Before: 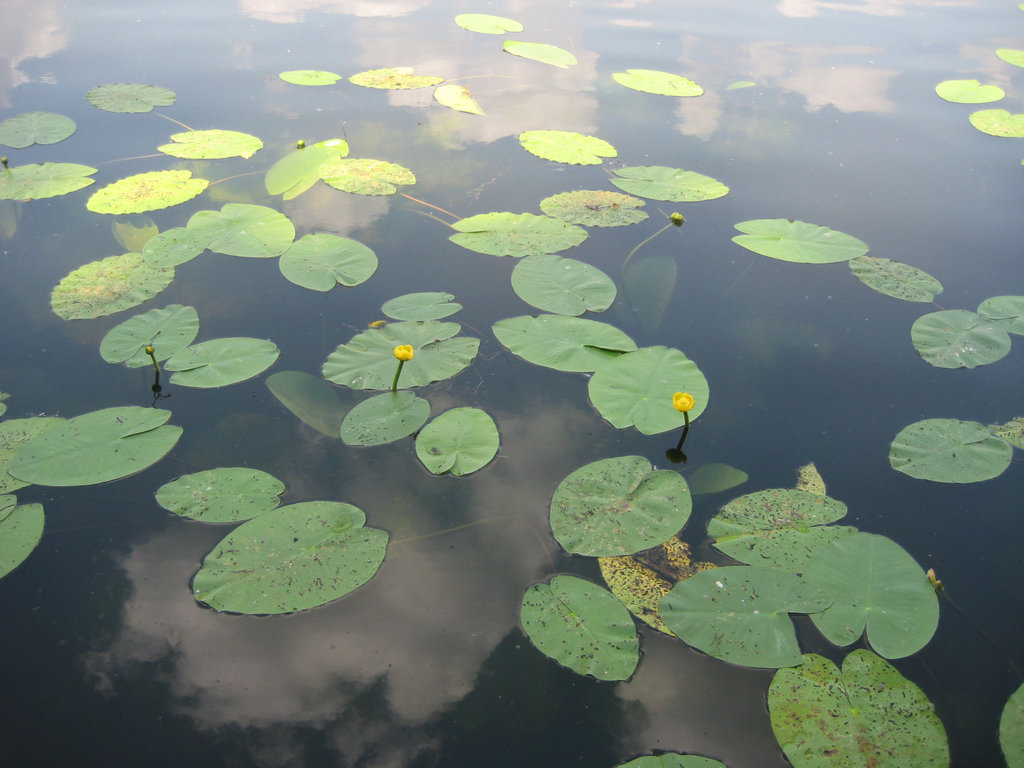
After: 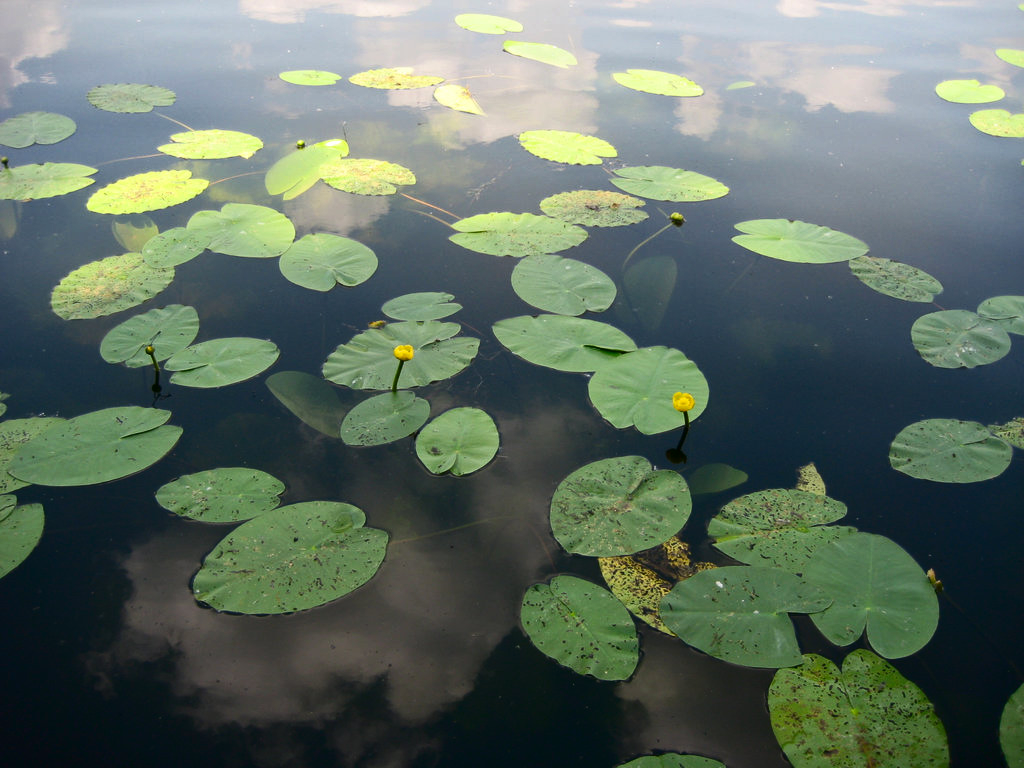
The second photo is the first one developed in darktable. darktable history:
contrast brightness saturation: contrast 0.188, brightness -0.23, saturation 0.114
